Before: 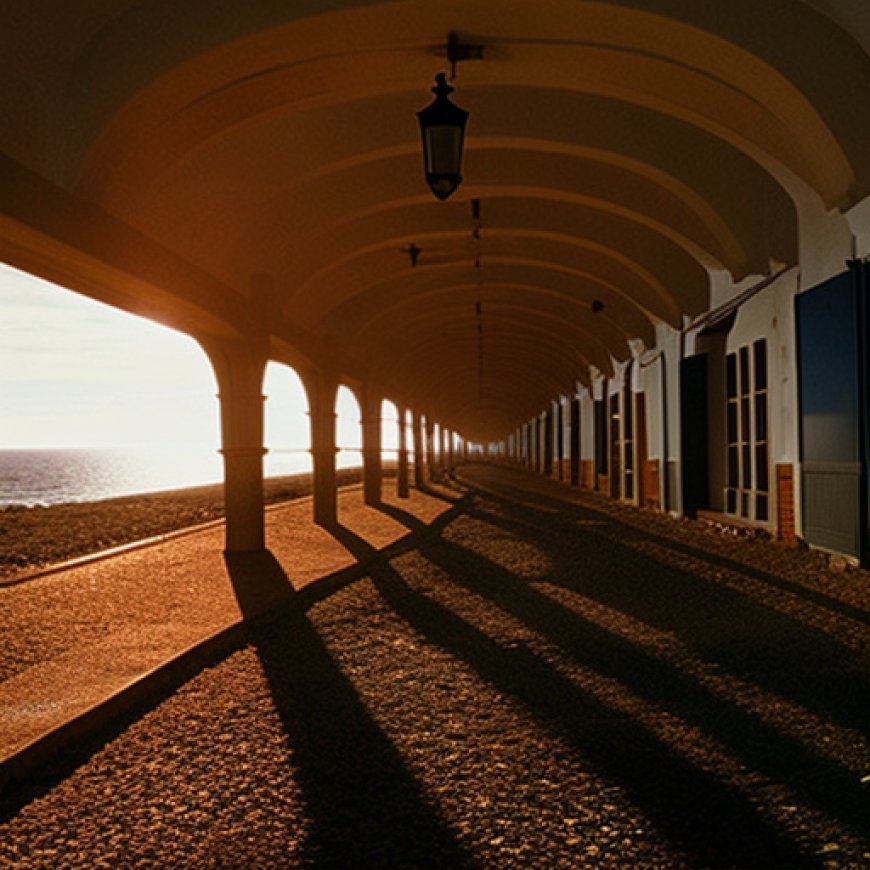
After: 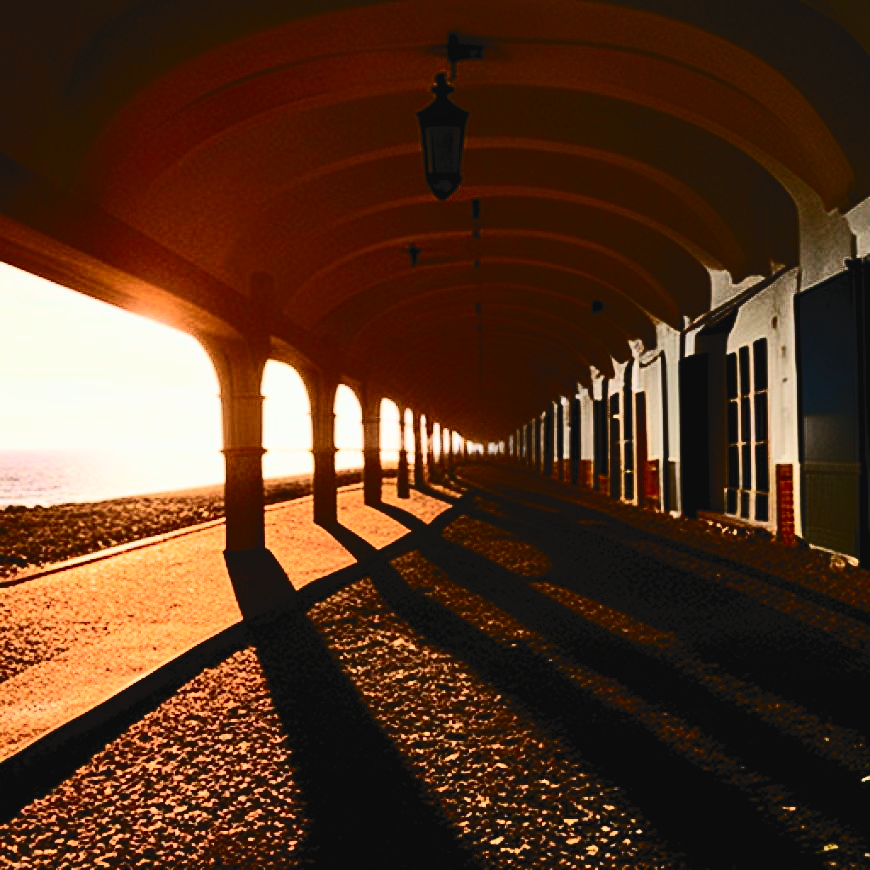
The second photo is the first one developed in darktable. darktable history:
tone equalizer: on, module defaults
filmic rgb: black relative exposure -5.14 EV, white relative exposure 3.95 EV, hardness 2.89, contrast 1.185, color science v6 (2022)
exposure: black level correction 0, exposure 0.691 EV, compensate exposure bias true, compensate highlight preservation false
tone curve: curves: ch0 [(0, 0) (0.003, 0.062) (0.011, 0.07) (0.025, 0.083) (0.044, 0.094) (0.069, 0.105) (0.1, 0.117) (0.136, 0.136) (0.177, 0.164) (0.224, 0.201) (0.277, 0.256) (0.335, 0.335) (0.399, 0.424) (0.468, 0.529) (0.543, 0.641) (0.623, 0.725) (0.709, 0.787) (0.801, 0.849) (0.898, 0.917) (1, 1)], color space Lab, independent channels, preserve colors none
contrast brightness saturation: contrast 0.414, brightness 0.104, saturation 0.206
